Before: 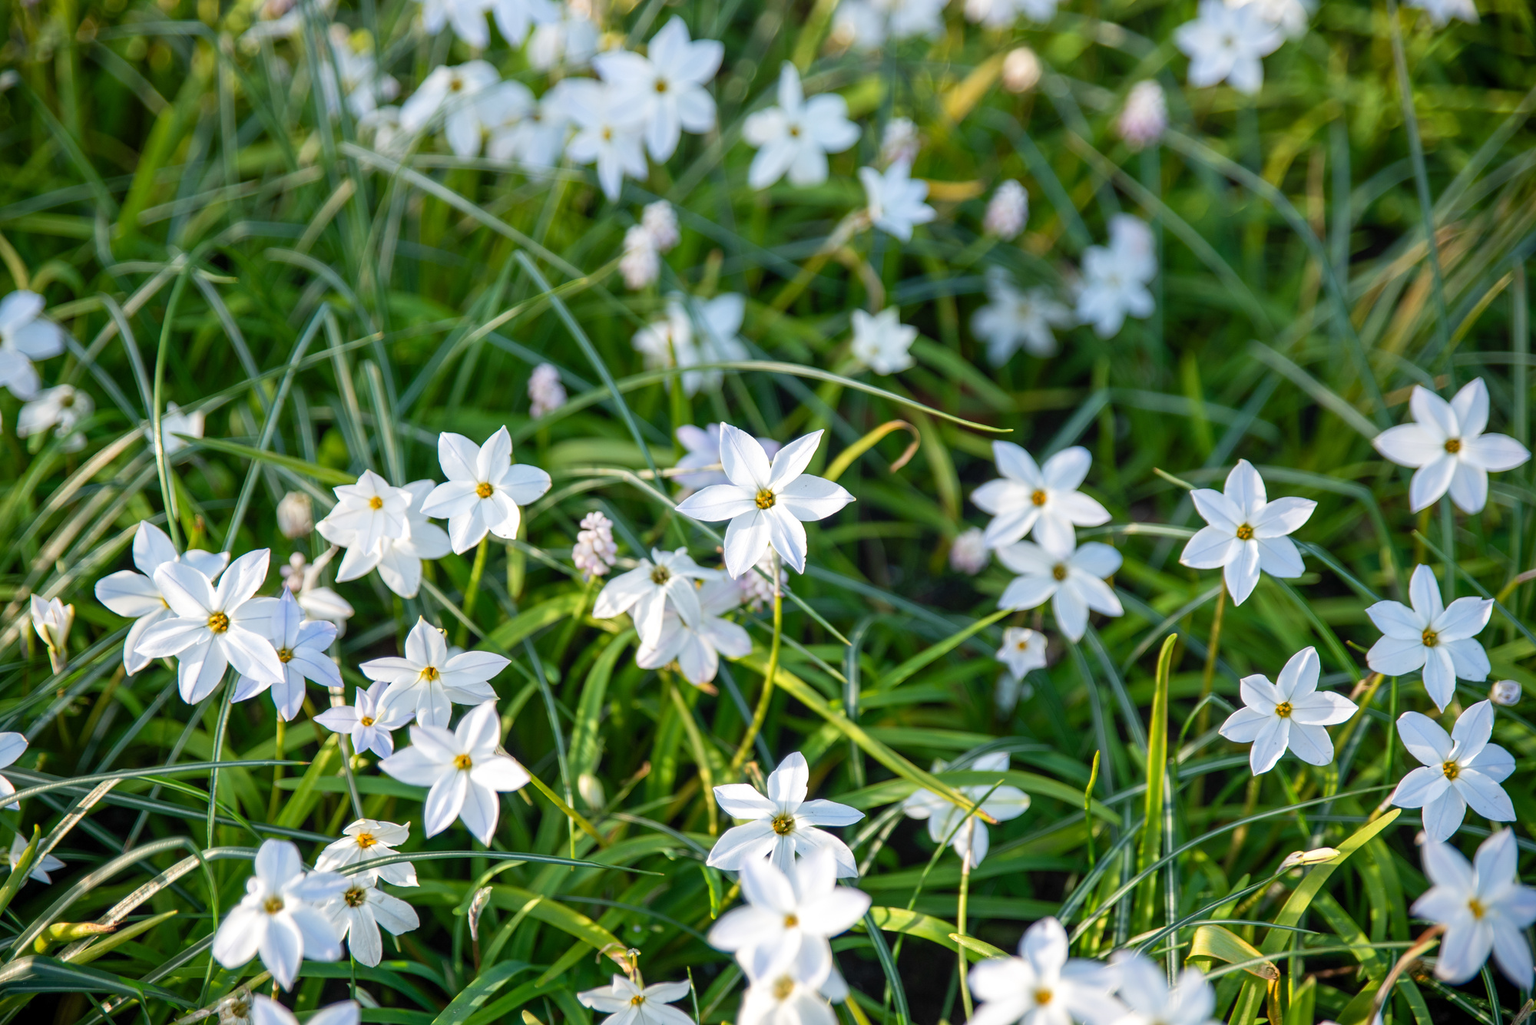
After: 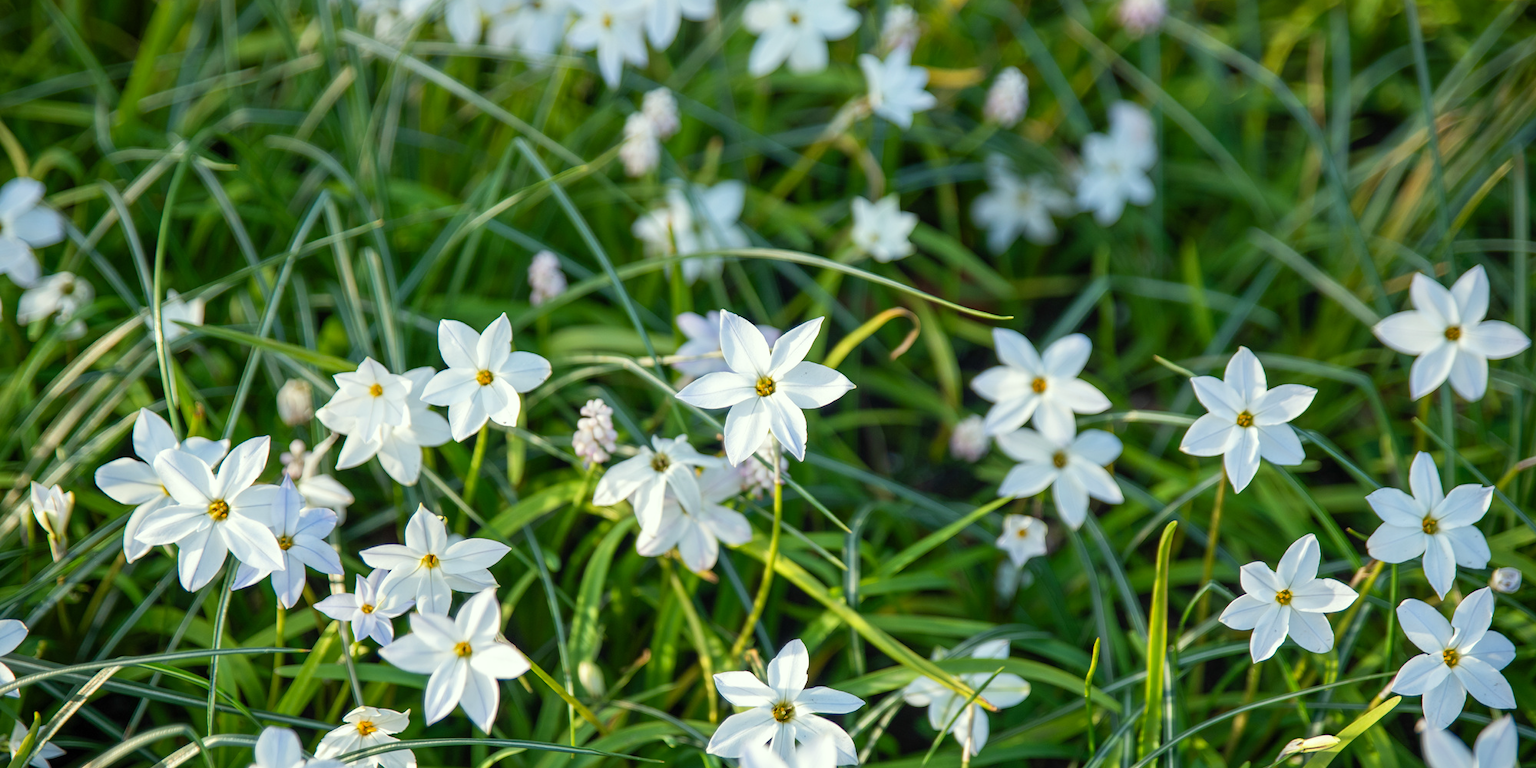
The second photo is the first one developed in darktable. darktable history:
color correction: highlights a* -4.73, highlights b* 5.06, saturation 0.97
crop: top 11.038%, bottom 13.962%
